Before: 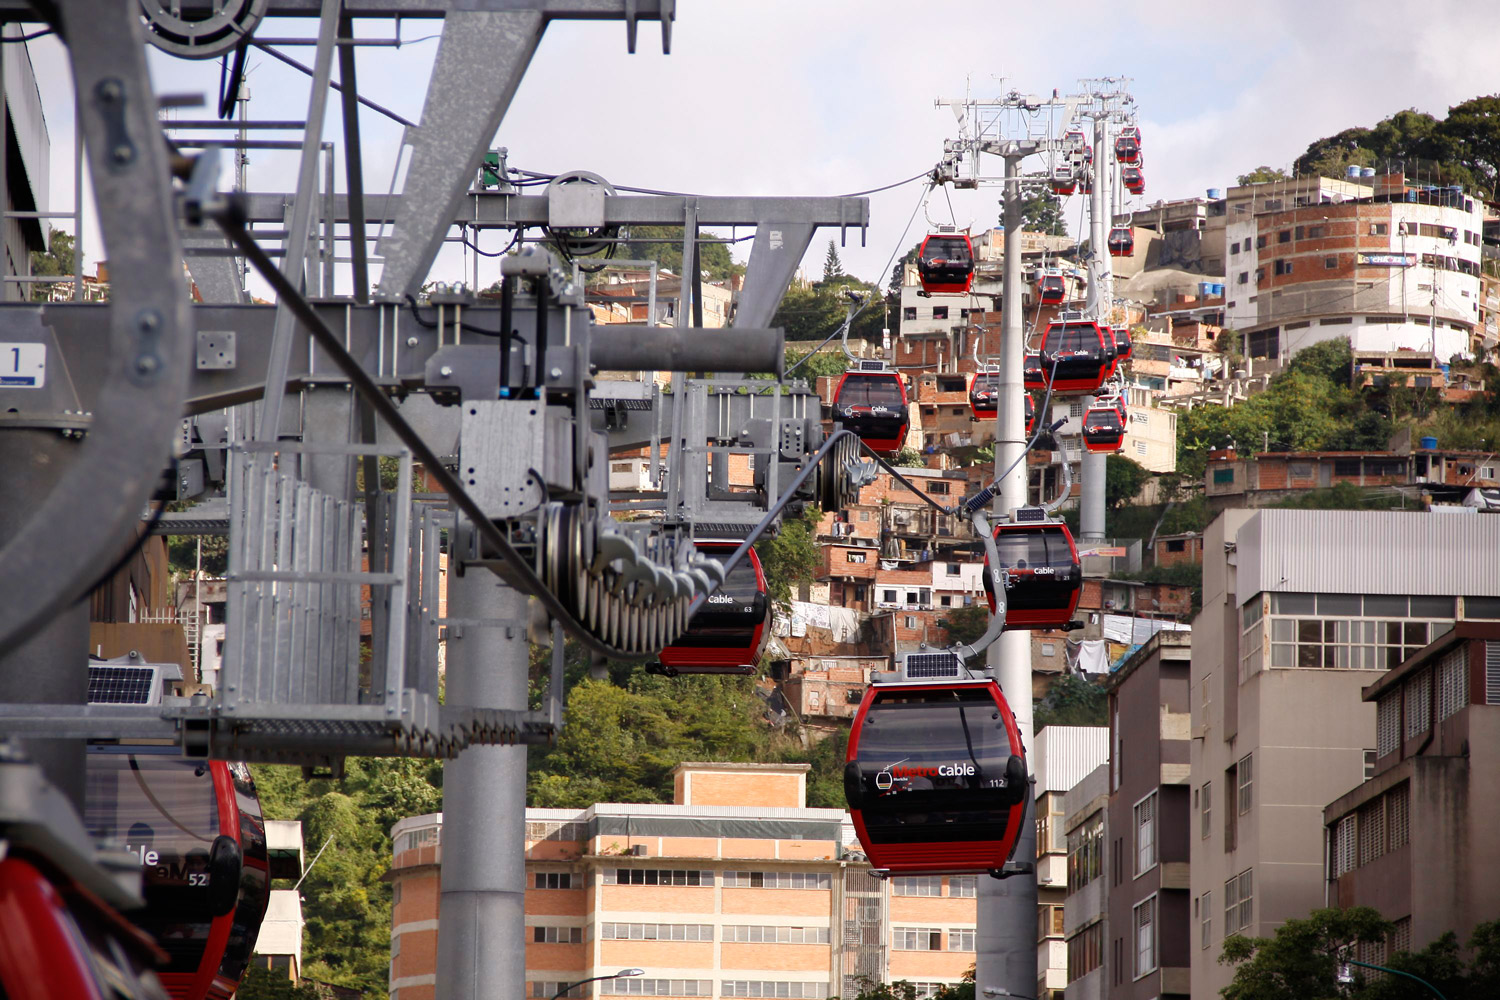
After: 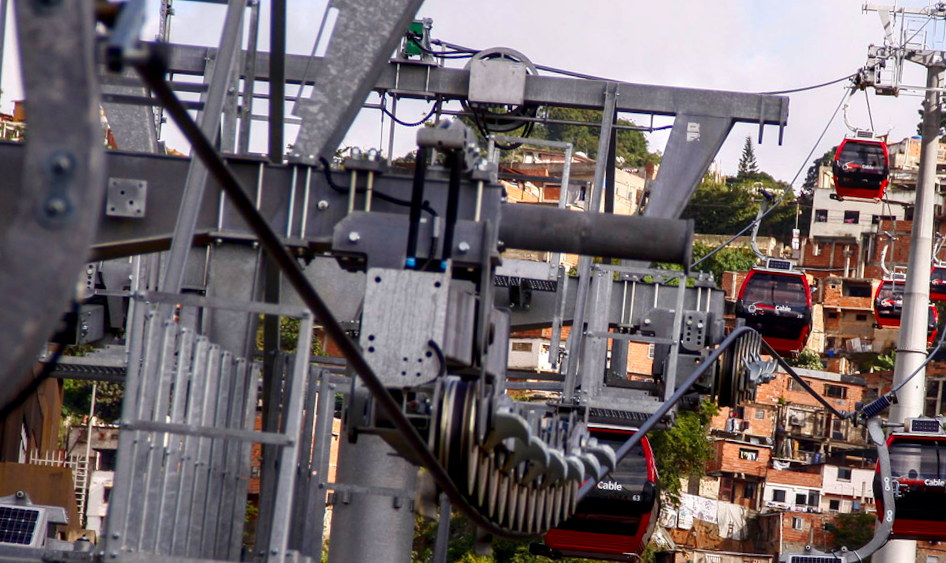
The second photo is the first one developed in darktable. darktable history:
color balance rgb: perceptual saturation grading › global saturation 0.546%, global vibrance 20%
contrast brightness saturation: contrast 0.124, brightness -0.117, saturation 0.201
local contrast: on, module defaults
crop and rotate: angle -4.49°, left 2.002%, top 6.686%, right 27.711%, bottom 30.55%
